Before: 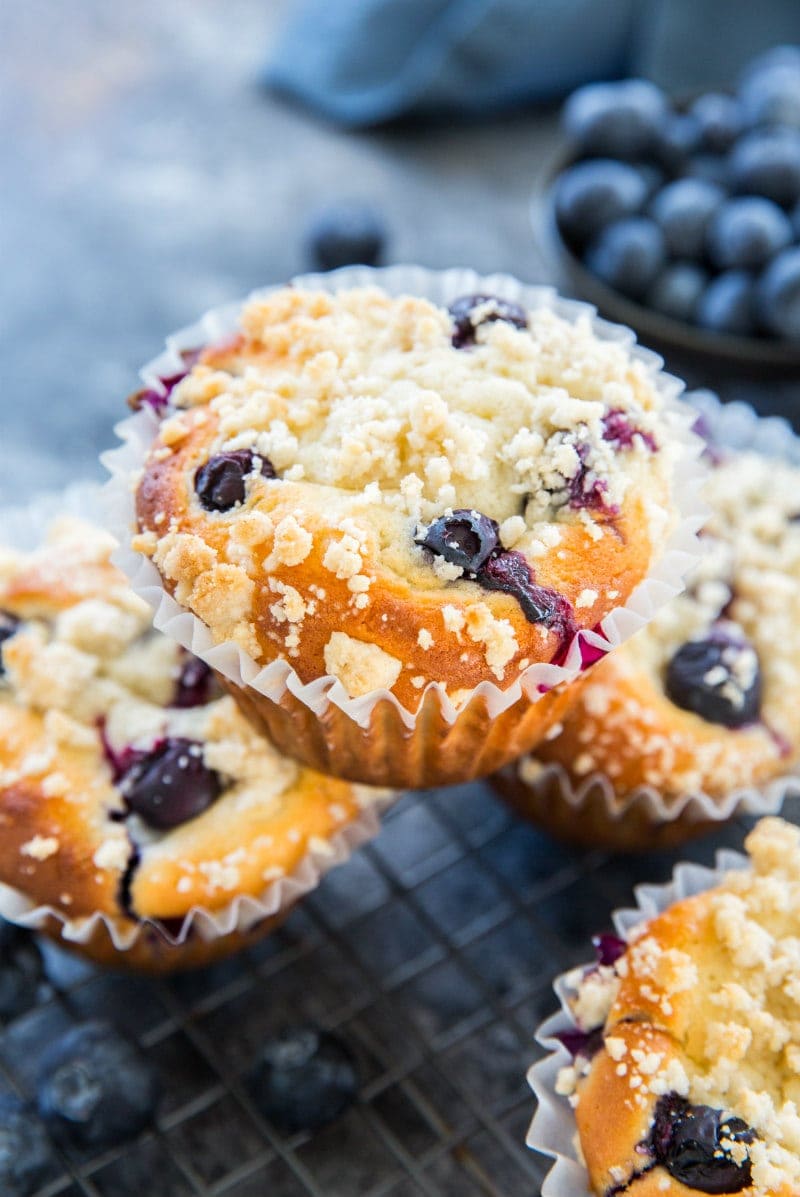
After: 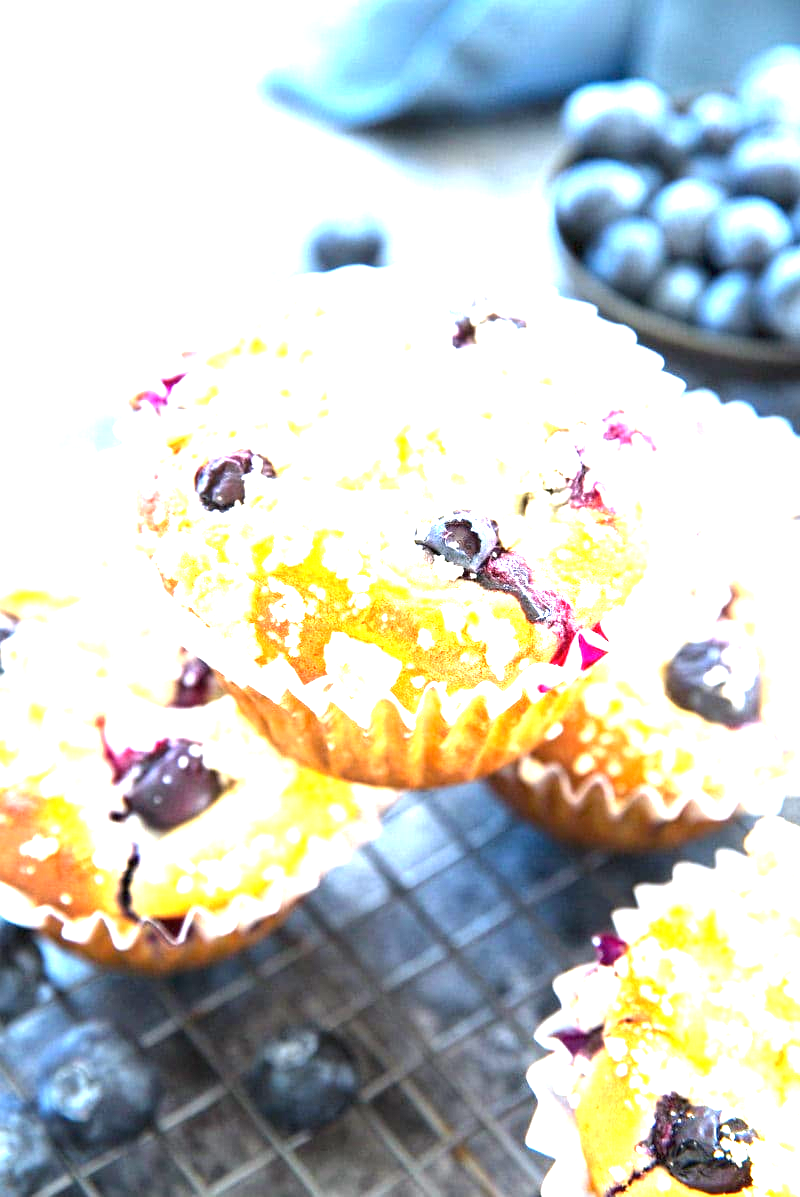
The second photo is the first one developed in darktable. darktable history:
exposure: black level correction 0, exposure 2.372 EV, compensate exposure bias true, compensate highlight preservation false
